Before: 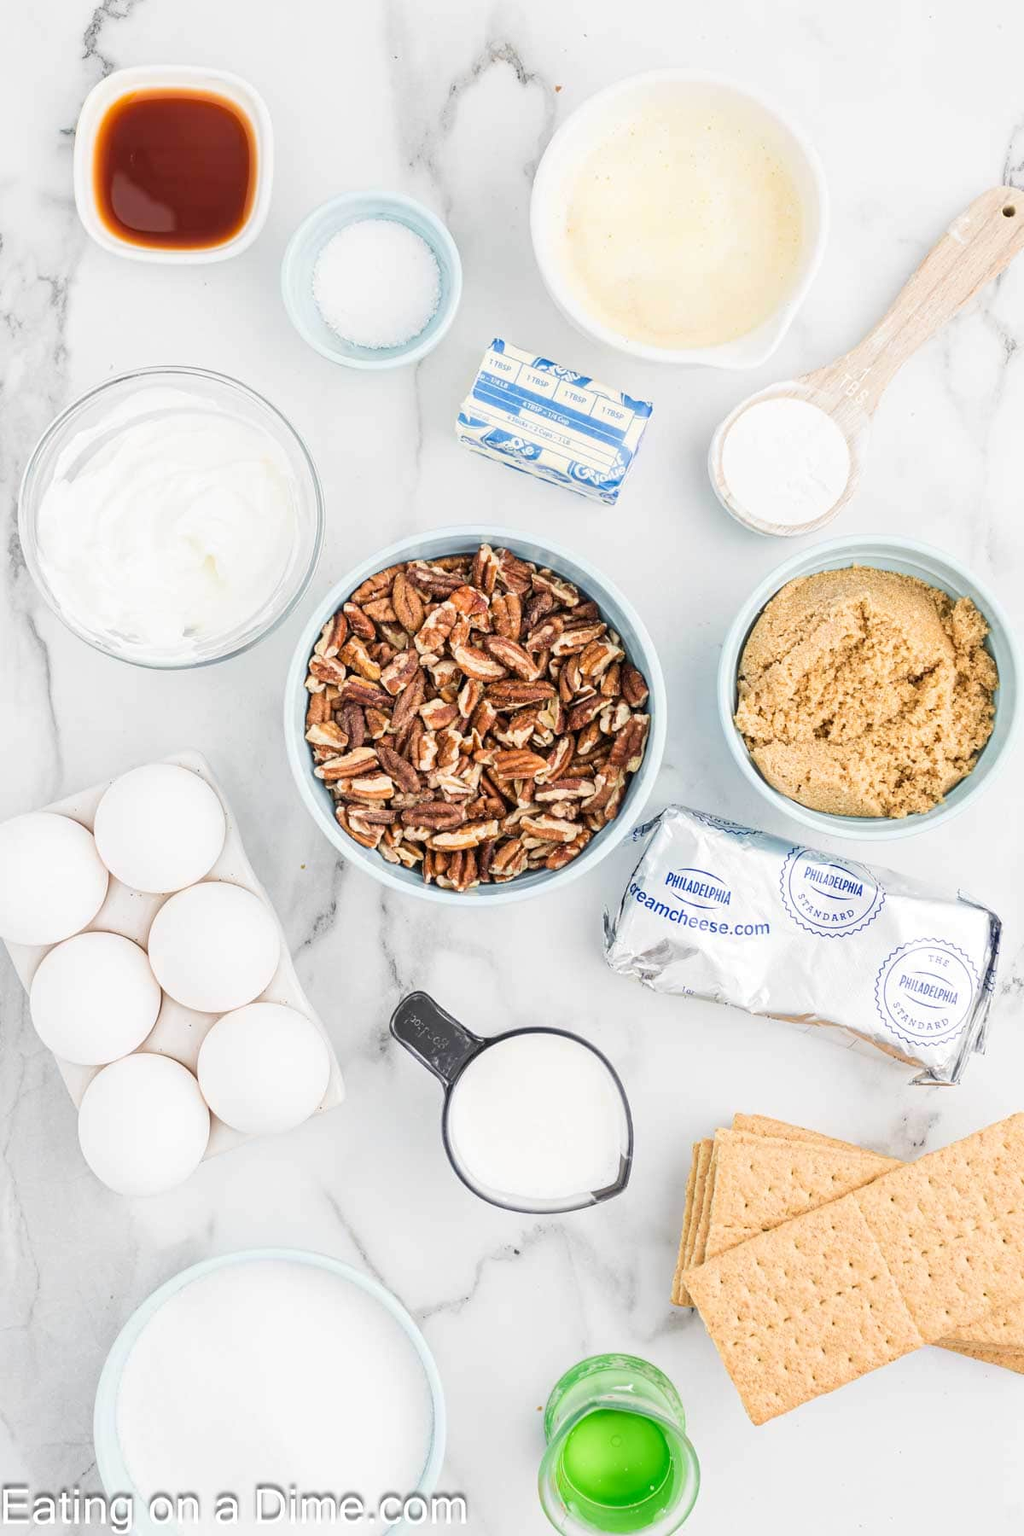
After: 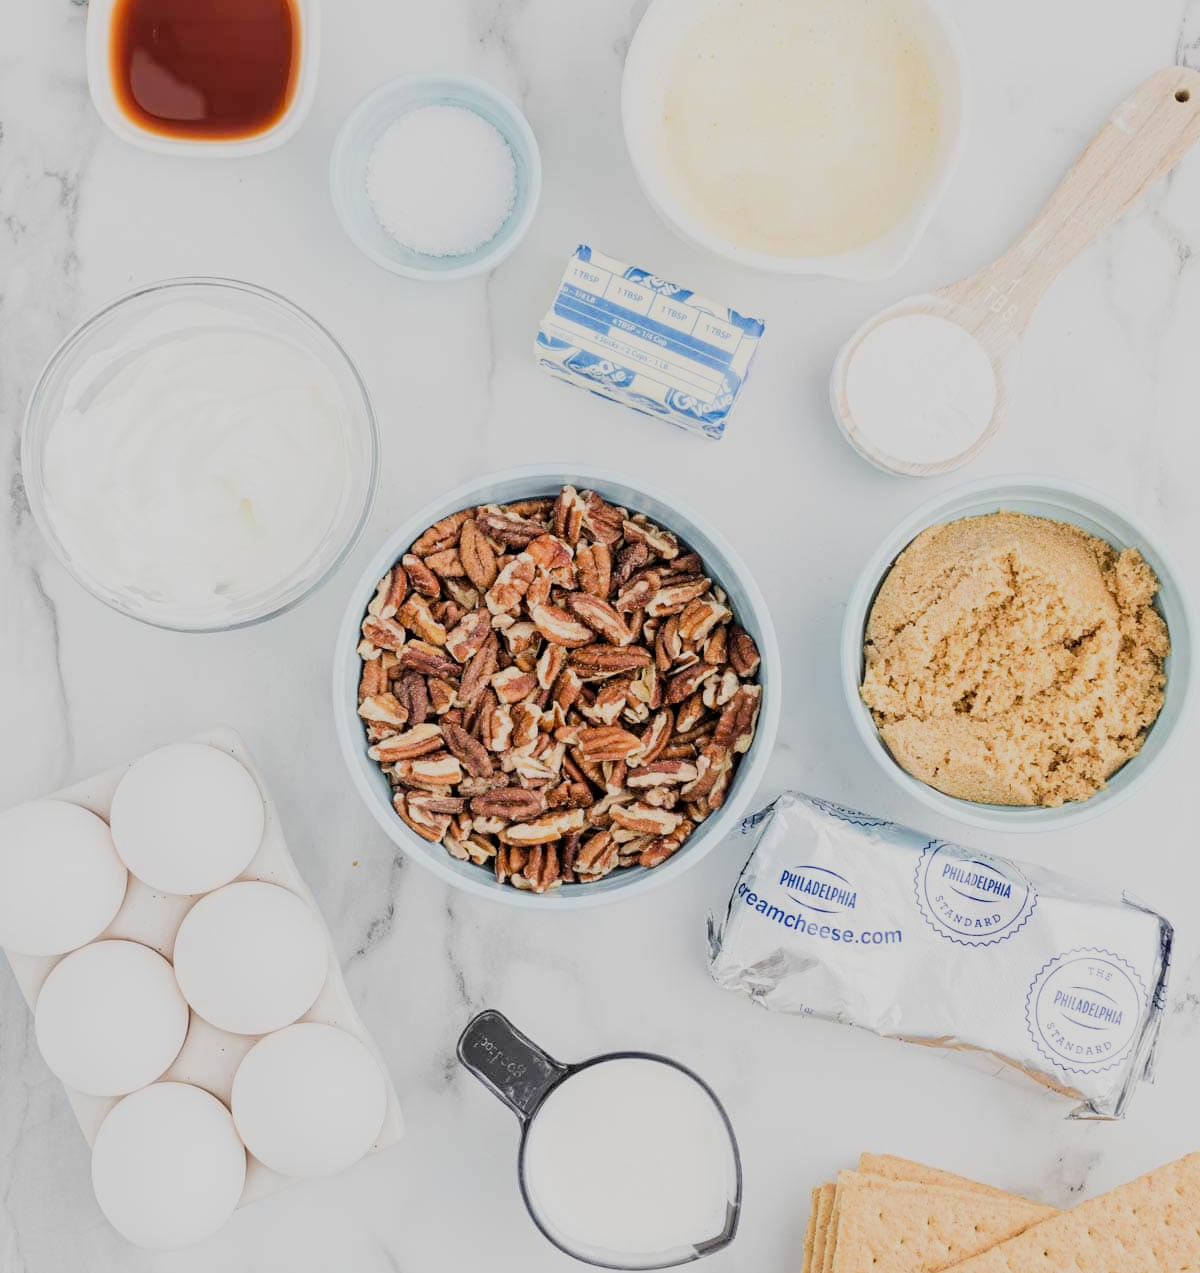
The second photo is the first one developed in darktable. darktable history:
crop and rotate: top 8.477%, bottom 20.794%
filmic rgb: black relative exposure -7.65 EV, white relative exposure 4.56 EV, hardness 3.61
